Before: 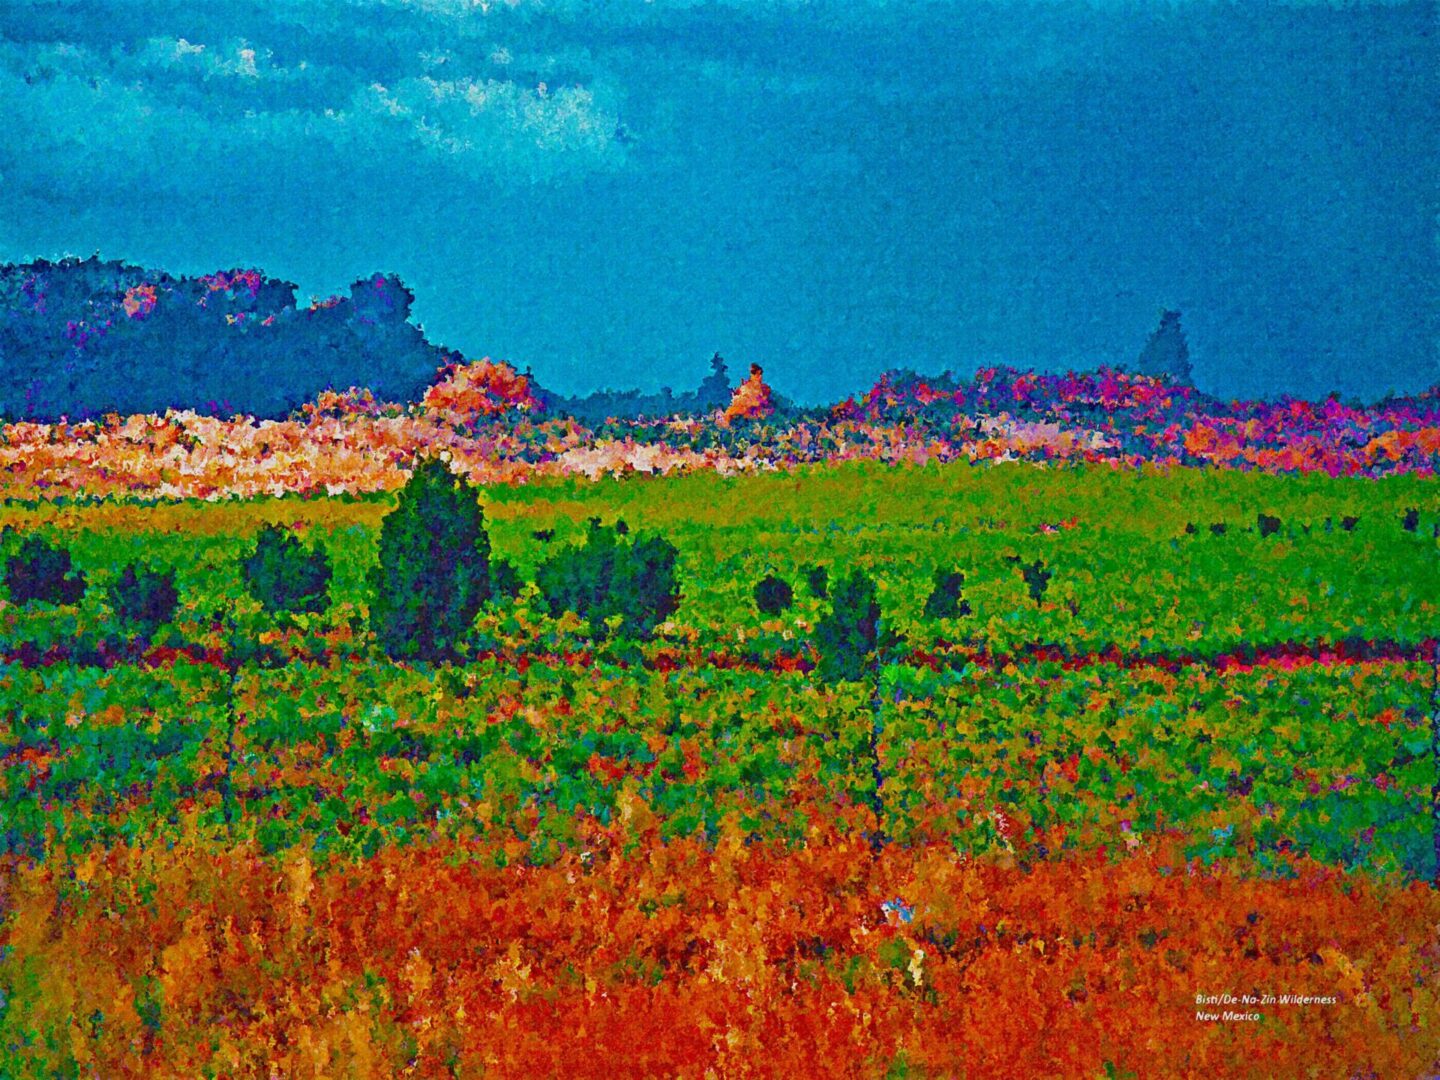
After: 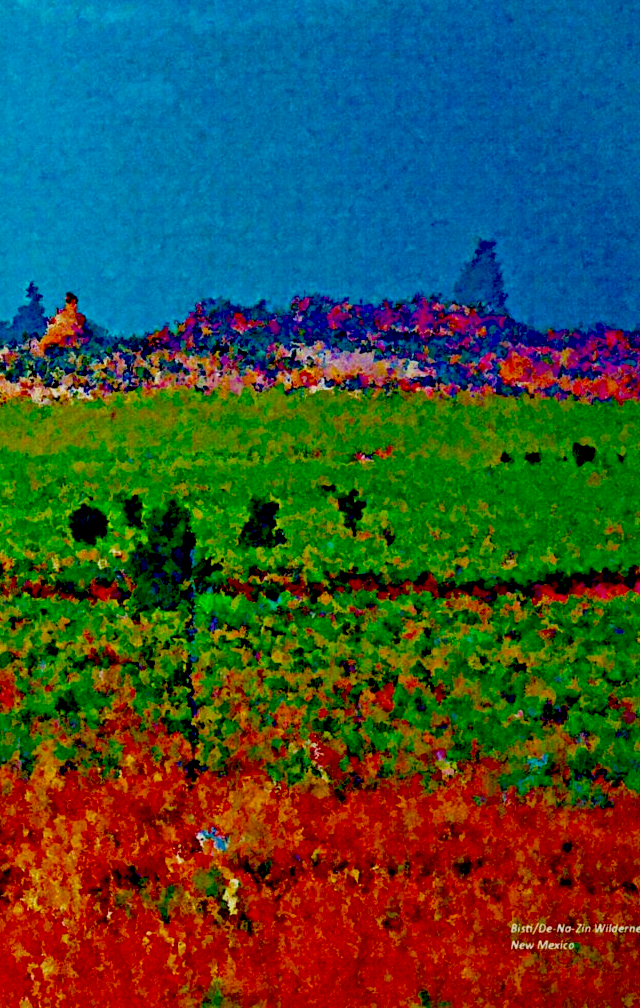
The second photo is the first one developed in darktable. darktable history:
exposure: black level correction 0.056, exposure -0.039 EV, compensate highlight preservation false
color correction: highlights a* -8, highlights b* 3.1
crop: left 47.628%, top 6.643%, right 7.874%
